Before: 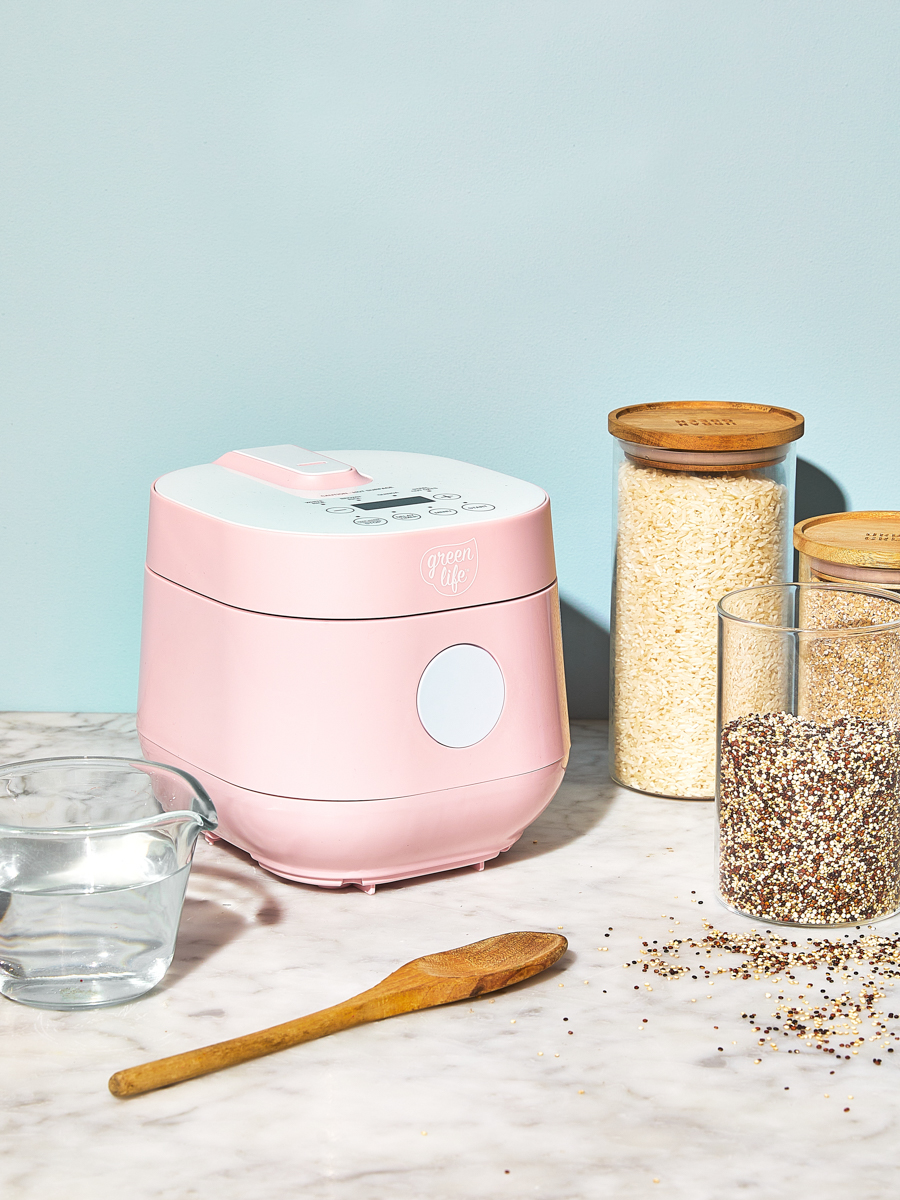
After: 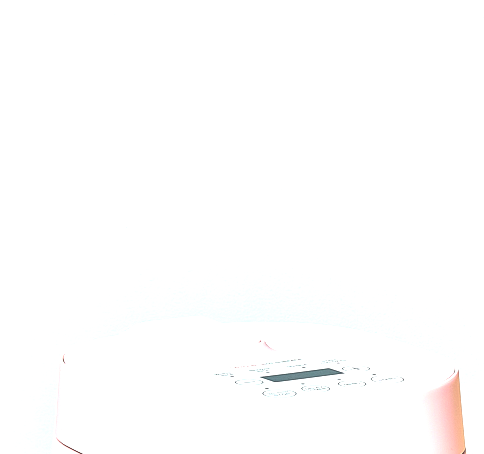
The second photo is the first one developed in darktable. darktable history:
crop: left 10.192%, top 10.7%, right 36.02%, bottom 51.456%
exposure: black level correction 0, exposure 1 EV, compensate highlight preservation false
